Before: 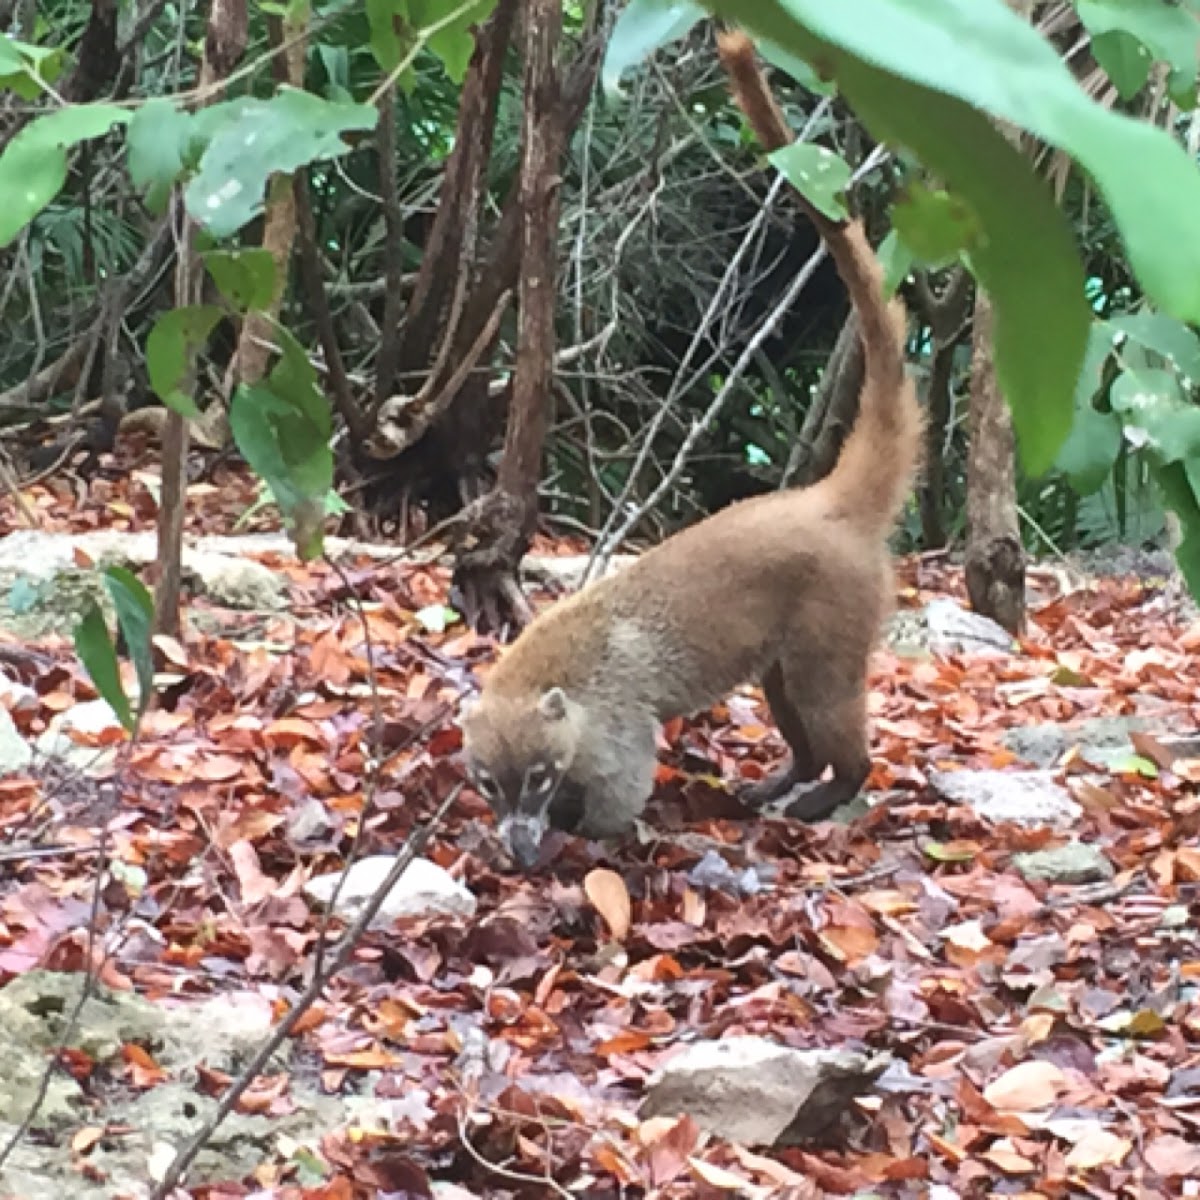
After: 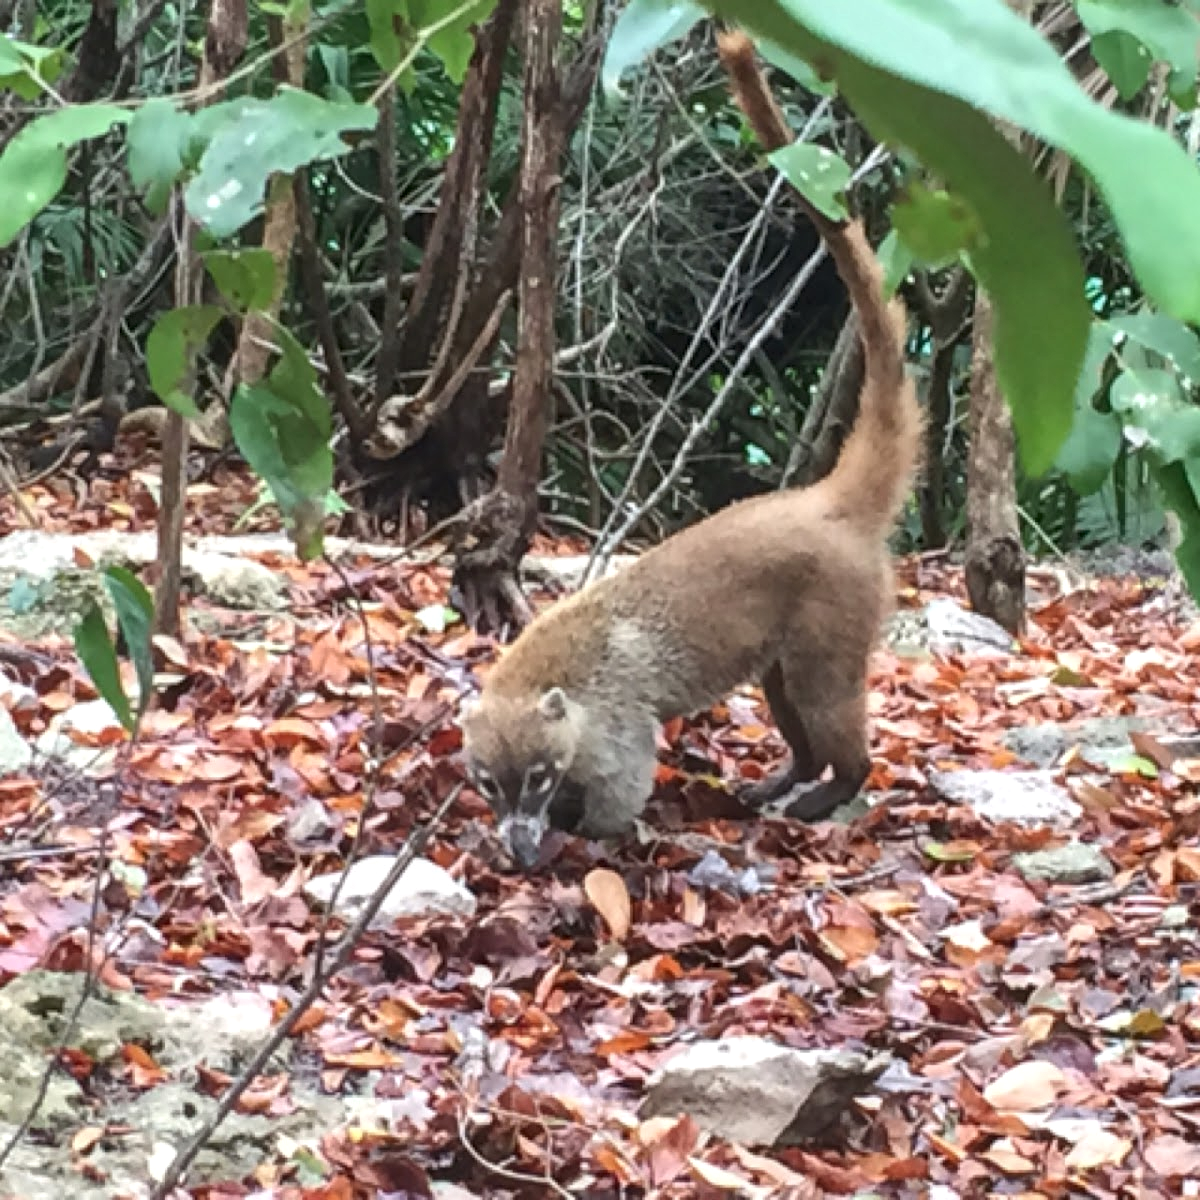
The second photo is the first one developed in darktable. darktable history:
local contrast: highlights 54%, shadows 51%, detail 130%, midtone range 0.455
